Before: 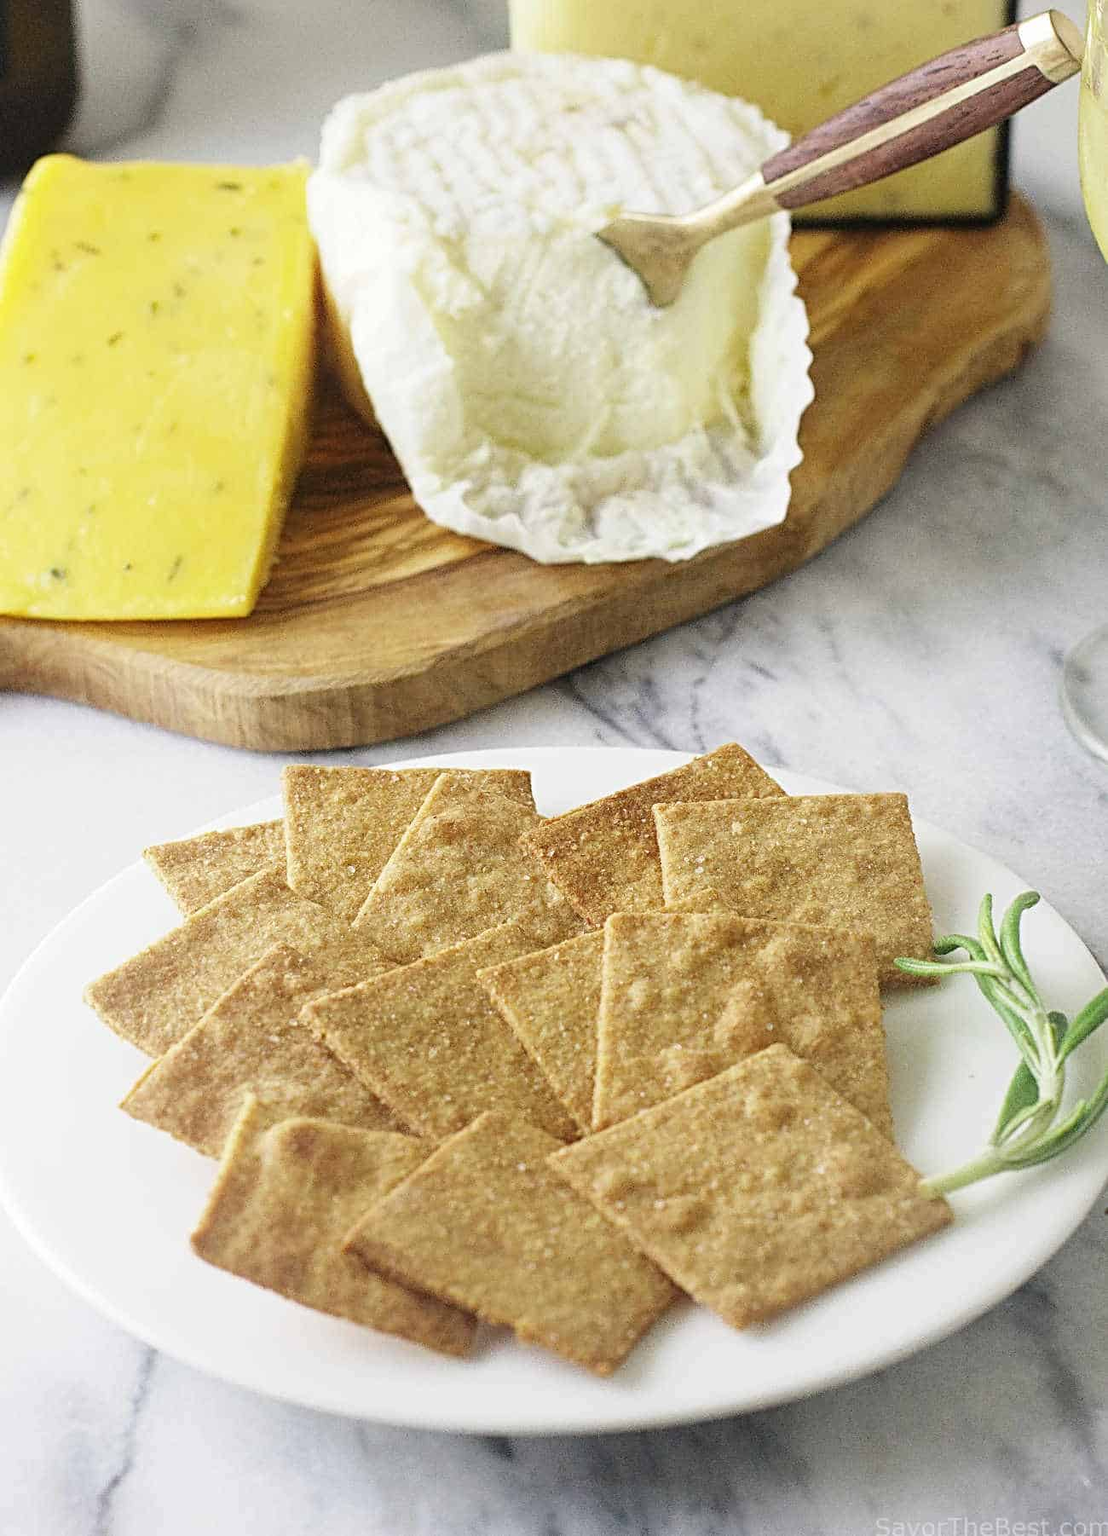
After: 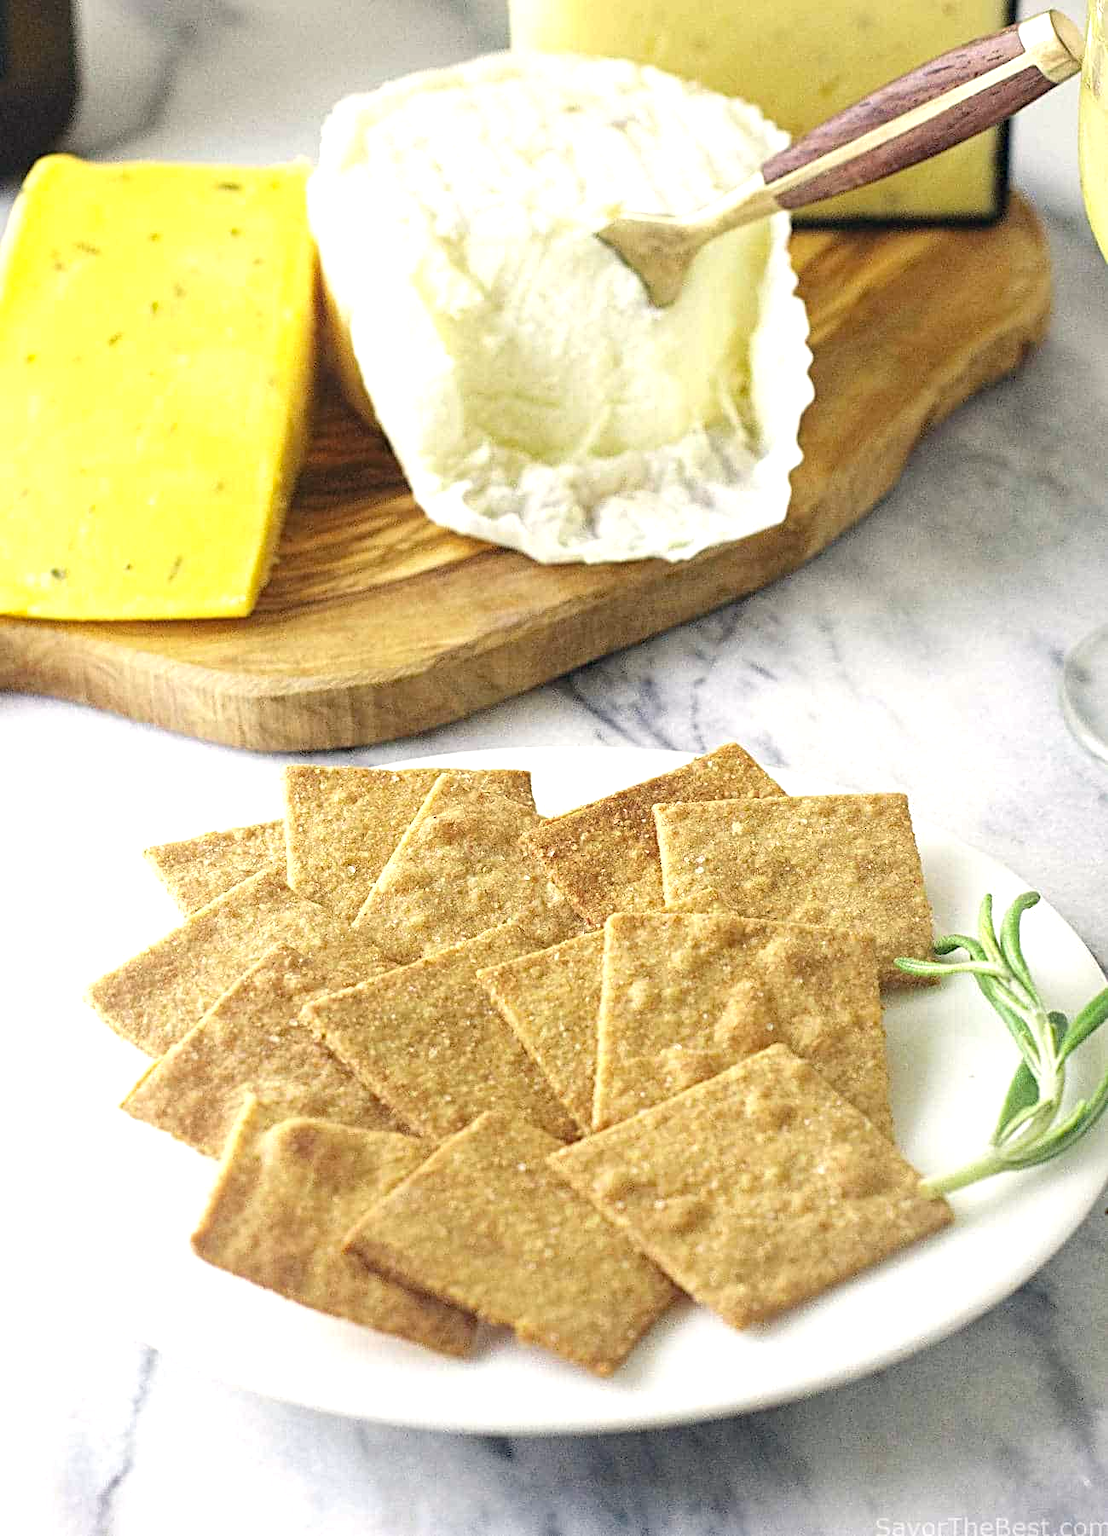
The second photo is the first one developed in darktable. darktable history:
haze removal: compatibility mode true, adaptive false
exposure: black level correction 0, exposure 0.5 EV, compensate highlight preservation false
color correction: highlights a* 0.207, highlights b* 2.7, shadows a* -0.874, shadows b* -4.78
